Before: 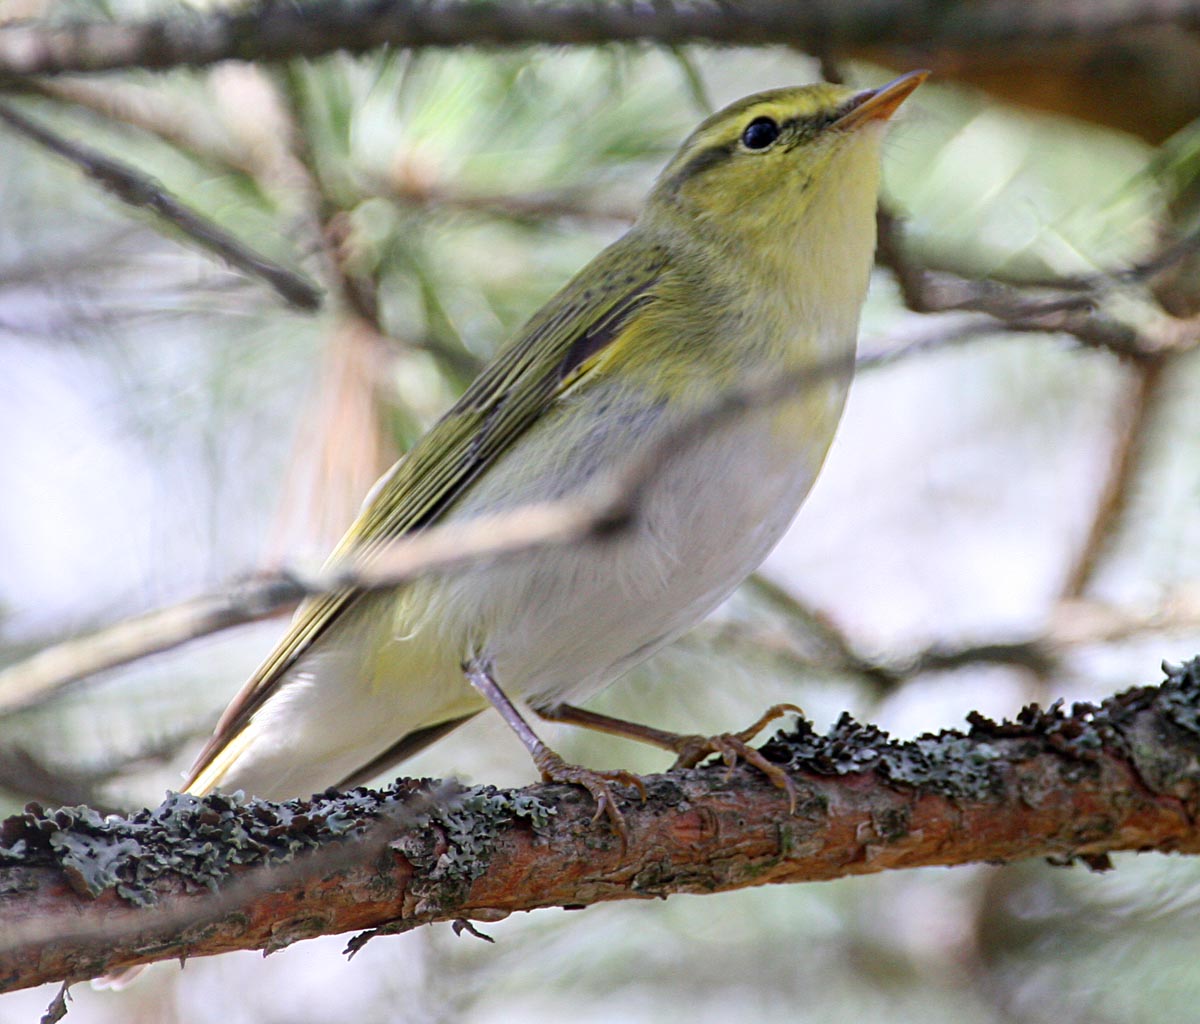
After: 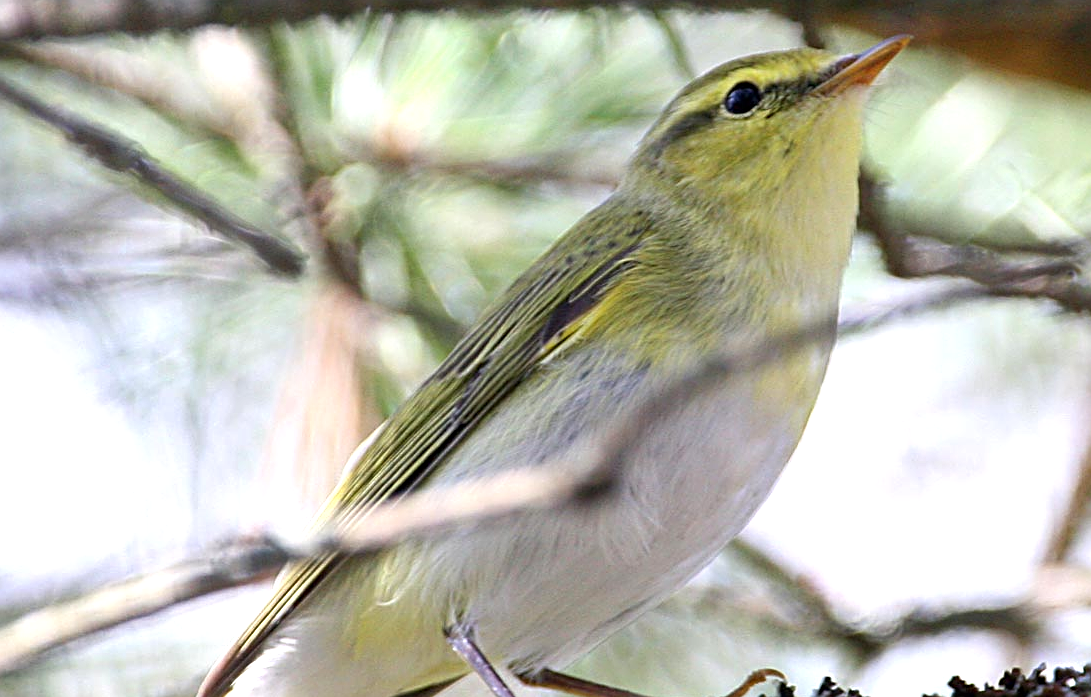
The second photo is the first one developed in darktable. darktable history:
crop: left 1.521%, top 3.443%, right 7.543%, bottom 28.49%
sharpen: on, module defaults
exposure: exposure 0.404 EV, compensate highlight preservation false
shadows and highlights: shadows 32.26, highlights -31.46, soften with gaussian
